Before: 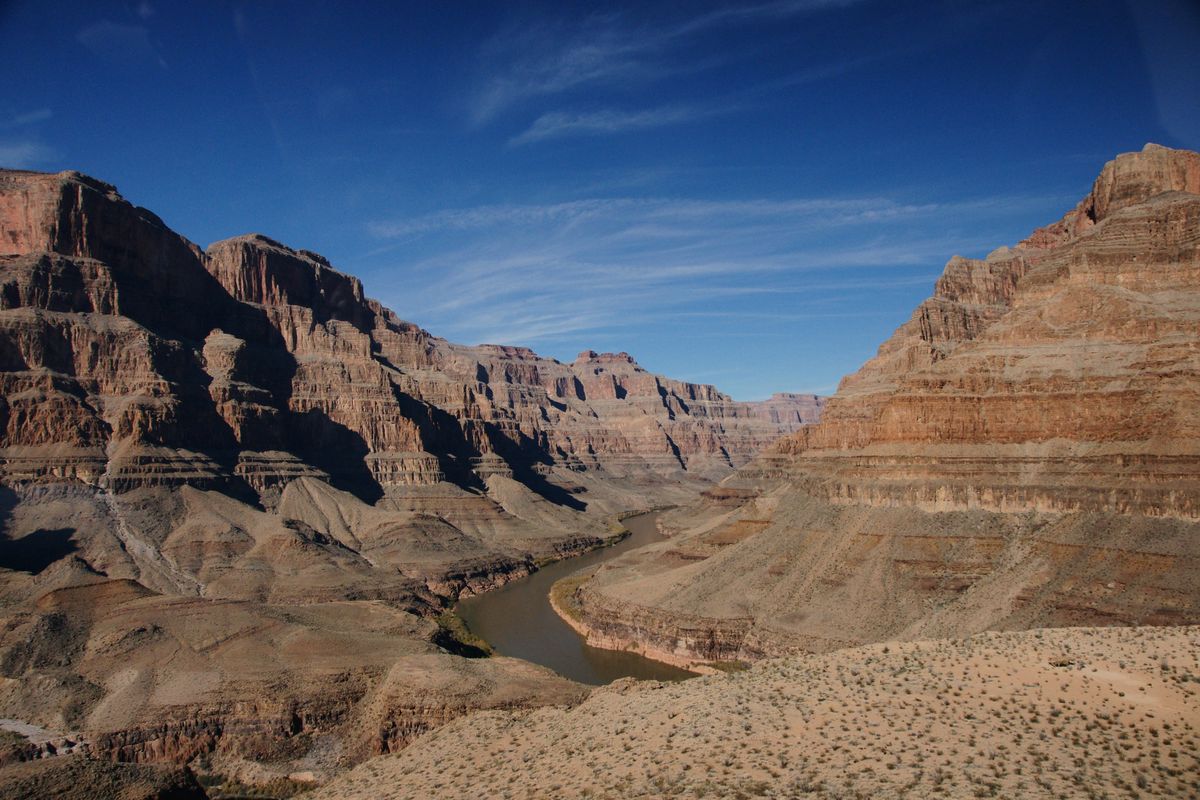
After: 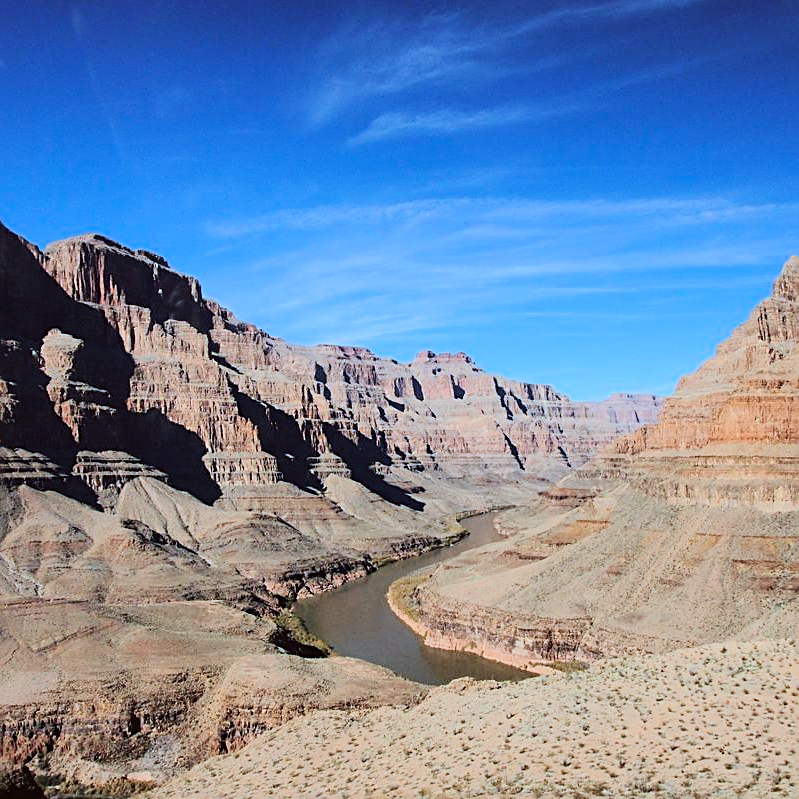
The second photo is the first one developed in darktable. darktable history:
sharpen: on, module defaults
shadows and highlights: shadows 25.66, highlights -26.24
color correction: highlights a* -4.9, highlights b* -4.26, shadows a* 4.02, shadows b* 4.3
crop and rotate: left 13.546%, right 19.79%
color calibration: x 0.37, y 0.382, temperature 4320.45 K, saturation algorithm version 1 (2020)
tone equalizer: -7 EV 0.151 EV, -6 EV 0.602 EV, -5 EV 1.12 EV, -4 EV 1.32 EV, -3 EV 1.16 EV, -2 EV 0.6 EV, -1 EV 0.153 EV, edges refinement/feathering 500, mask exposure compensation -1.57 EV, preserve details no
